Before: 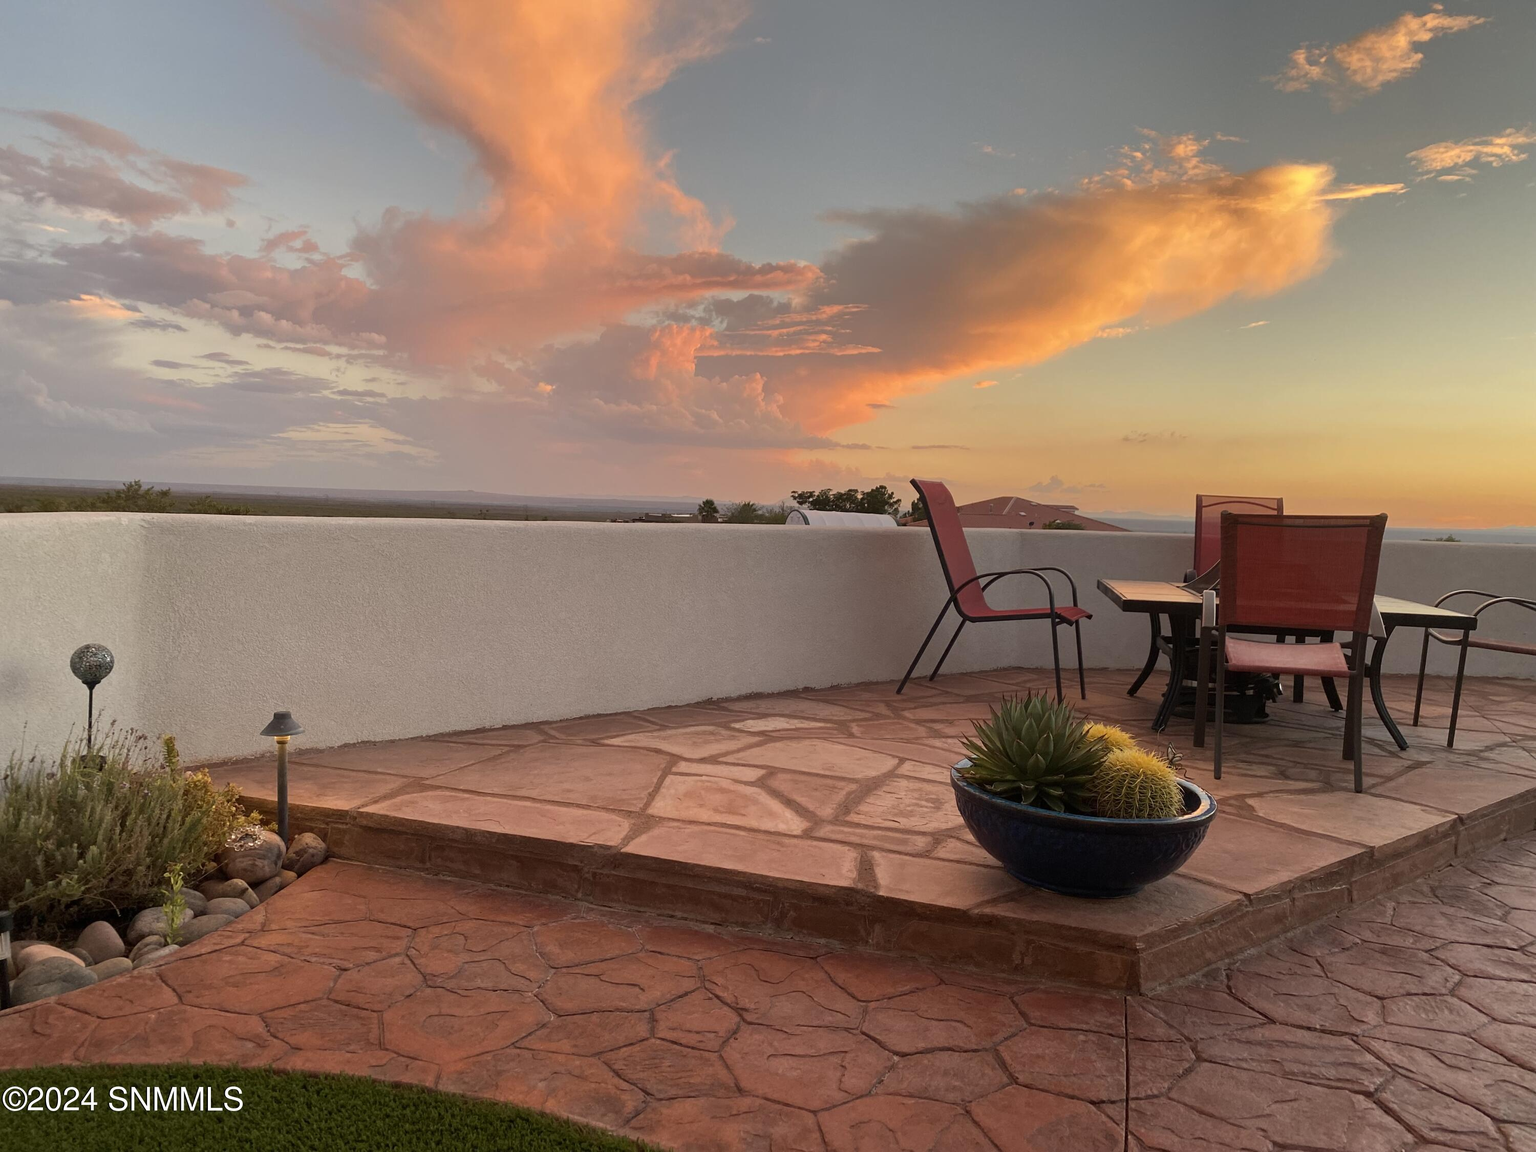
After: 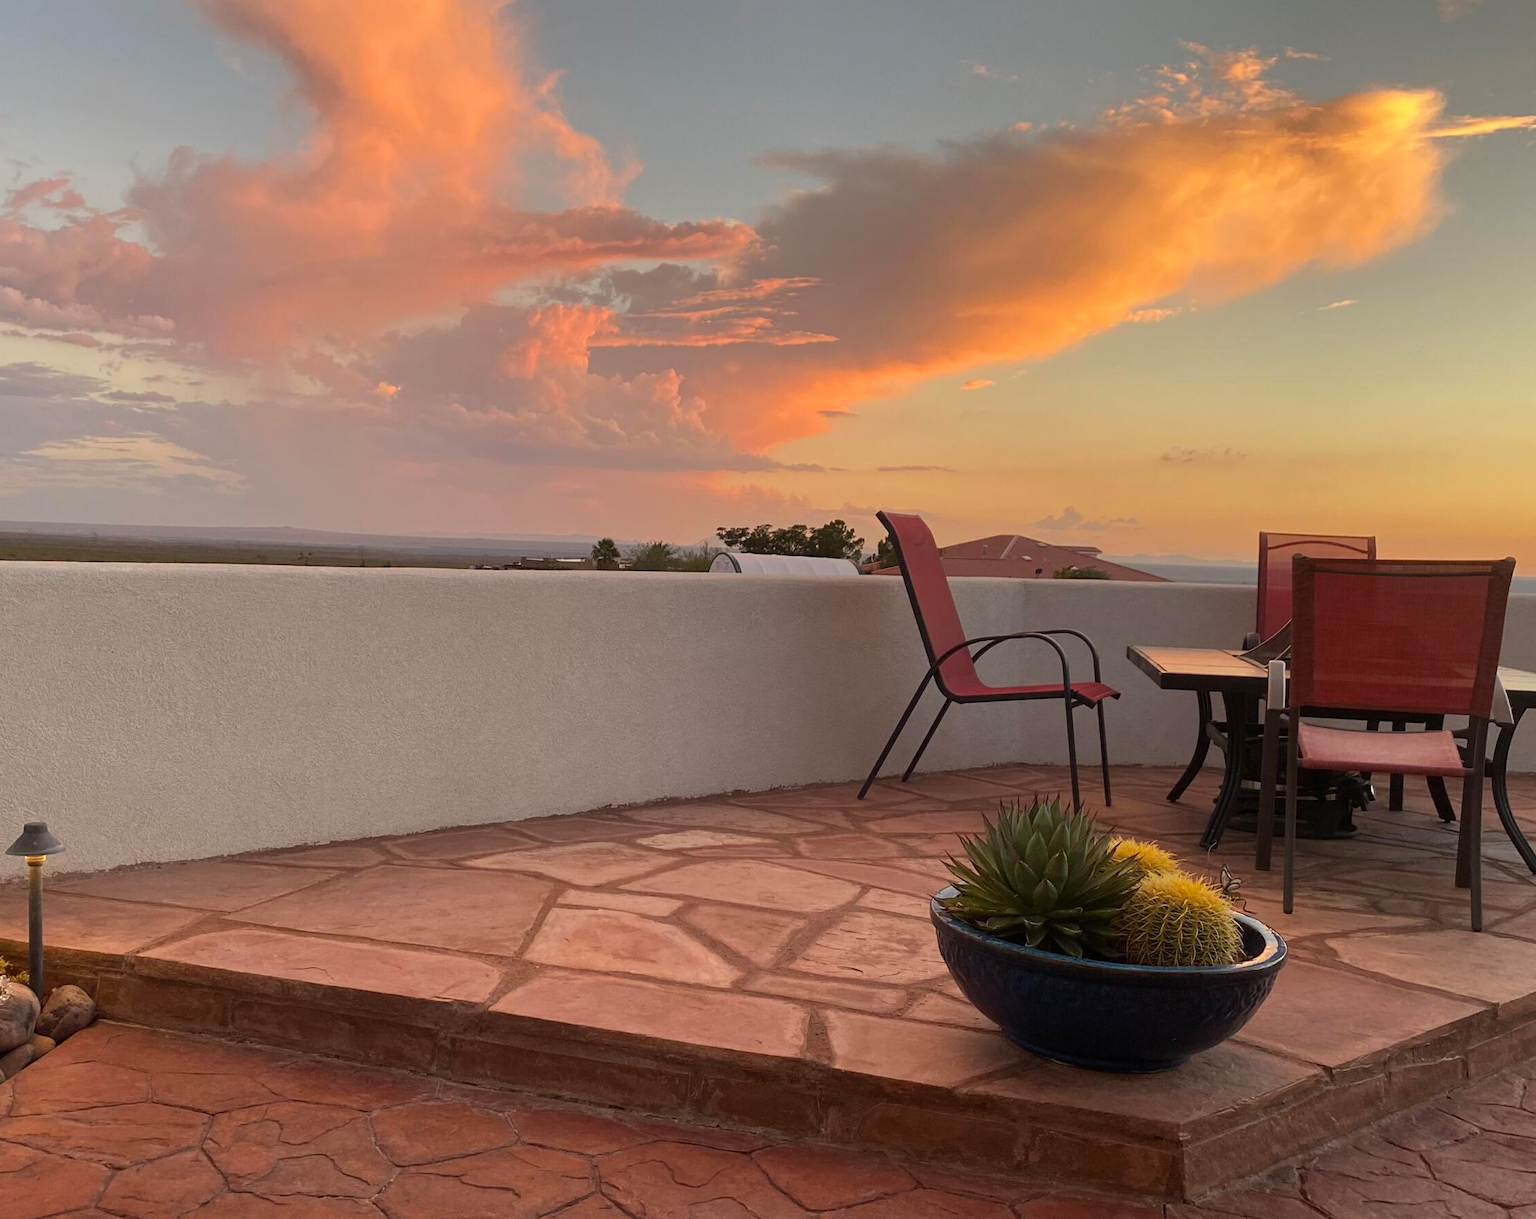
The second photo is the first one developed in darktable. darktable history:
crop: left 16.699%, top 8.473%, right 8.615%, bottom 12.488%
